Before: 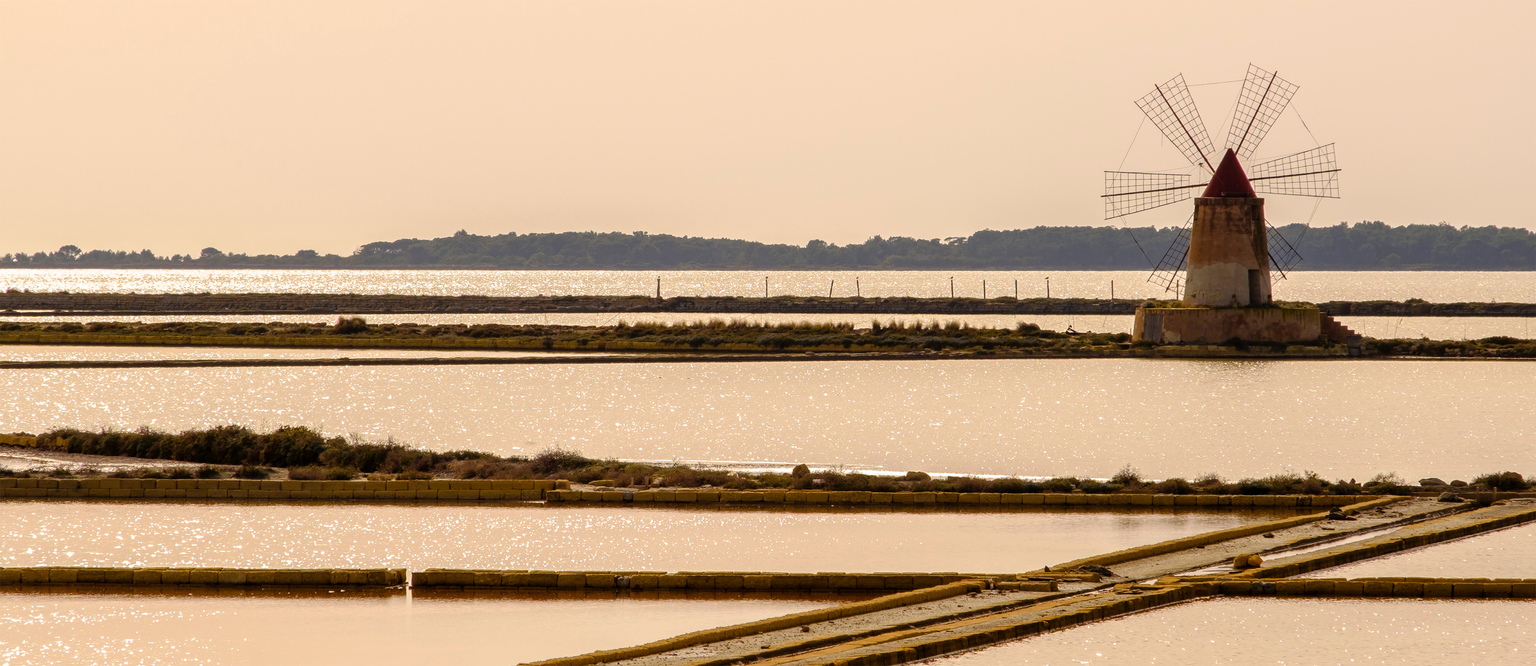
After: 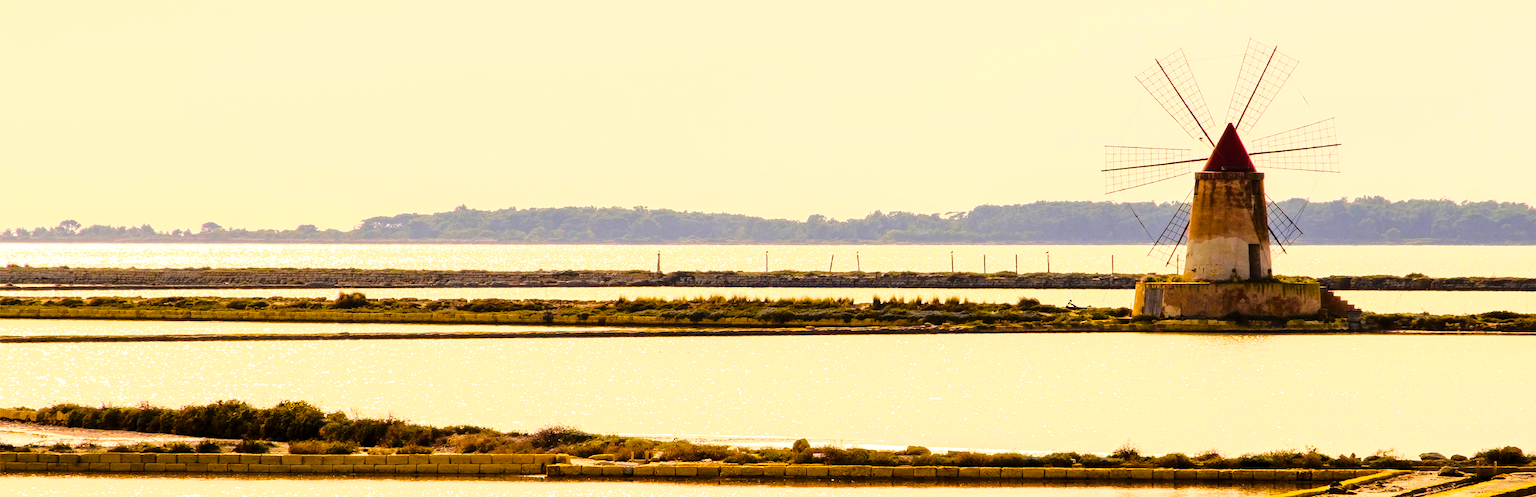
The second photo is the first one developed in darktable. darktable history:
color balance rgb: perceptual saturation grading › global saturation 25.526%, global vibrance 20%
crop: top 3.926%, bottom 21.332%
base curve: curves: ch0 [(0, 0) (0.028, 0.03) (0.105, 0.232) (0.387, 0.748) (0.754, 0.968) (1, 1)]
exposure: black level correction 0.001, exposure 0.5 EV, compensate exposure bias true, compensate highlight preservation false
